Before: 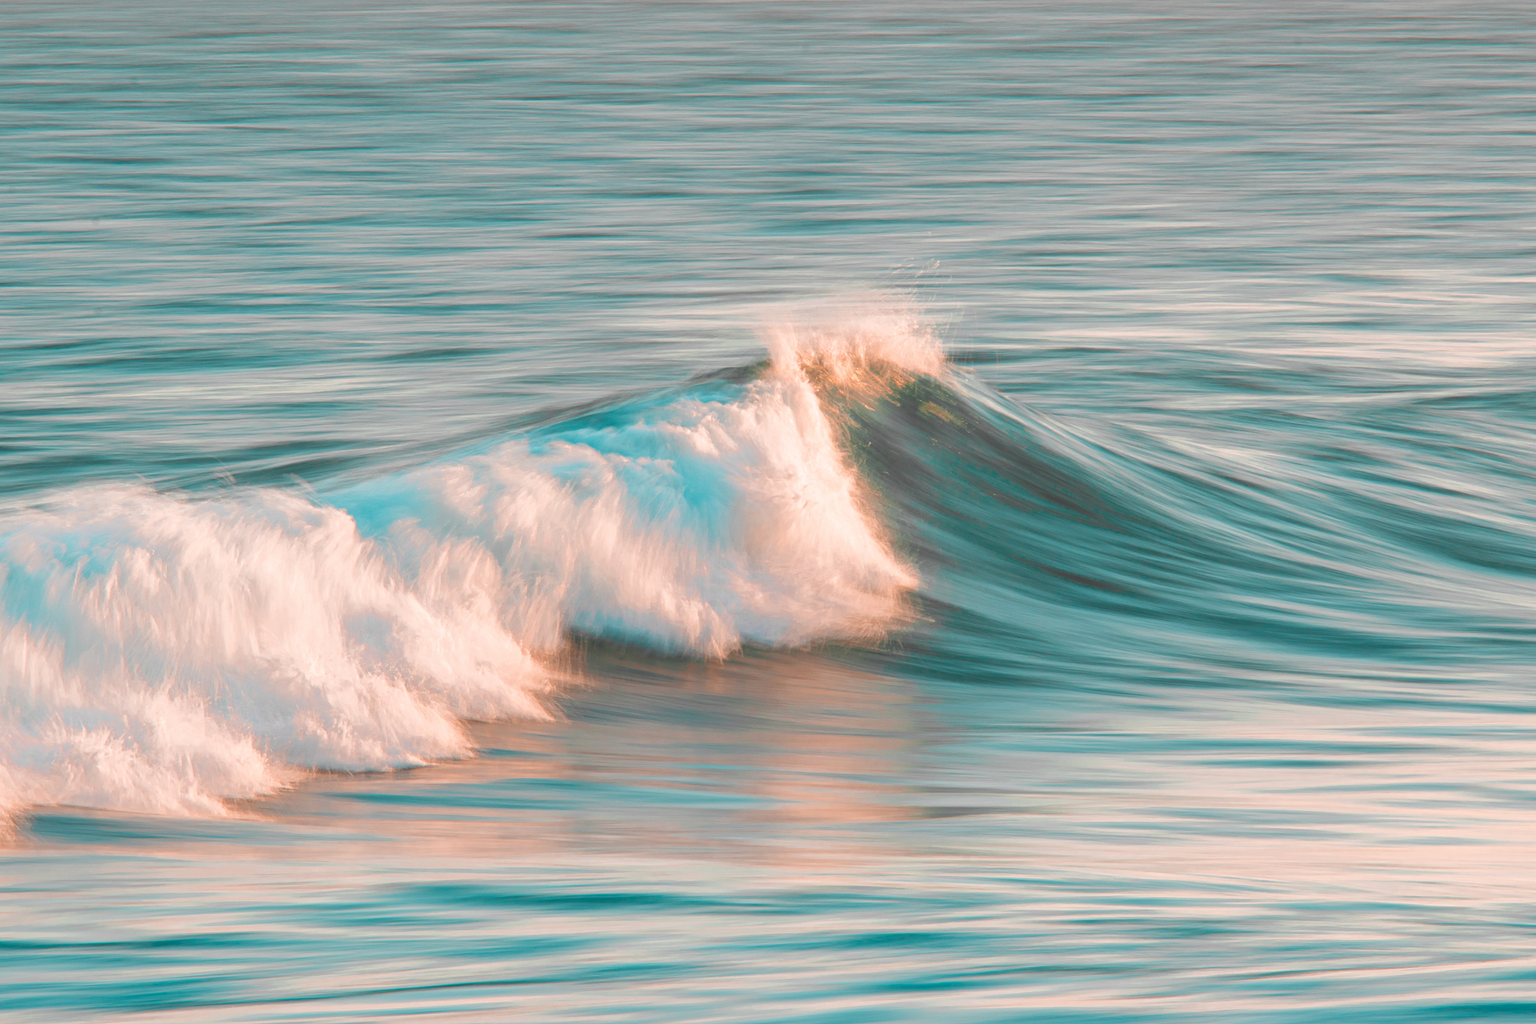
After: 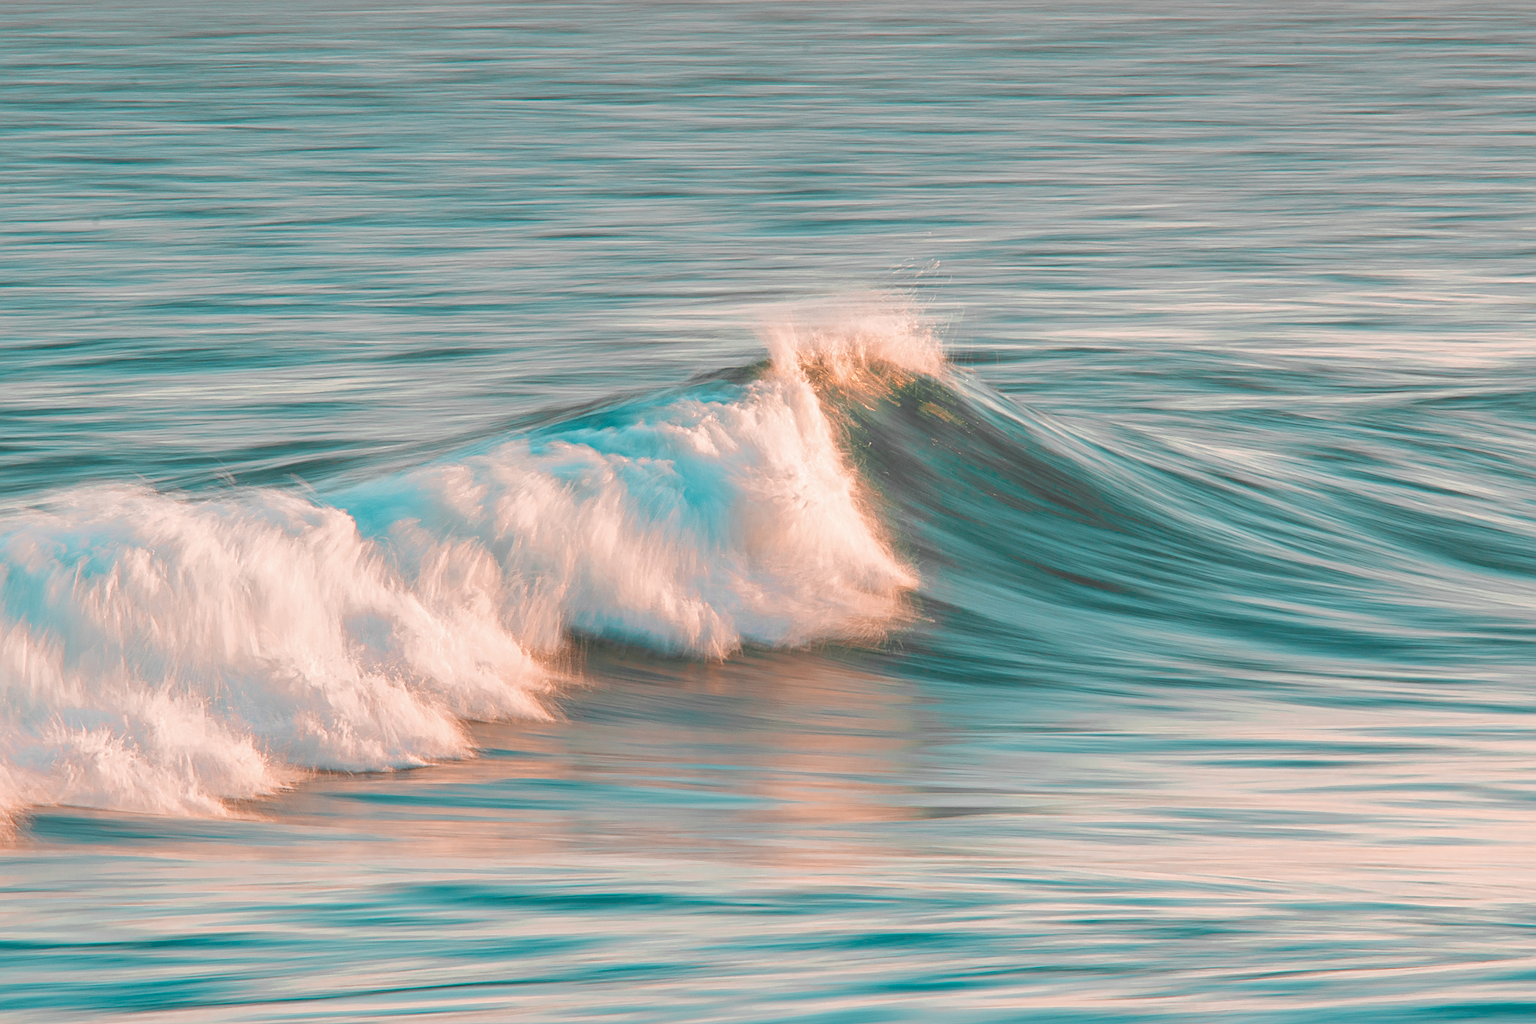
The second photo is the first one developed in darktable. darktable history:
shadows and highlights: shadows 36.52, highlights -27.66, soften with gaussian
exposure: exposure -0.017 EV, compensate highlight preservation false
sharpen: on, module defaults
